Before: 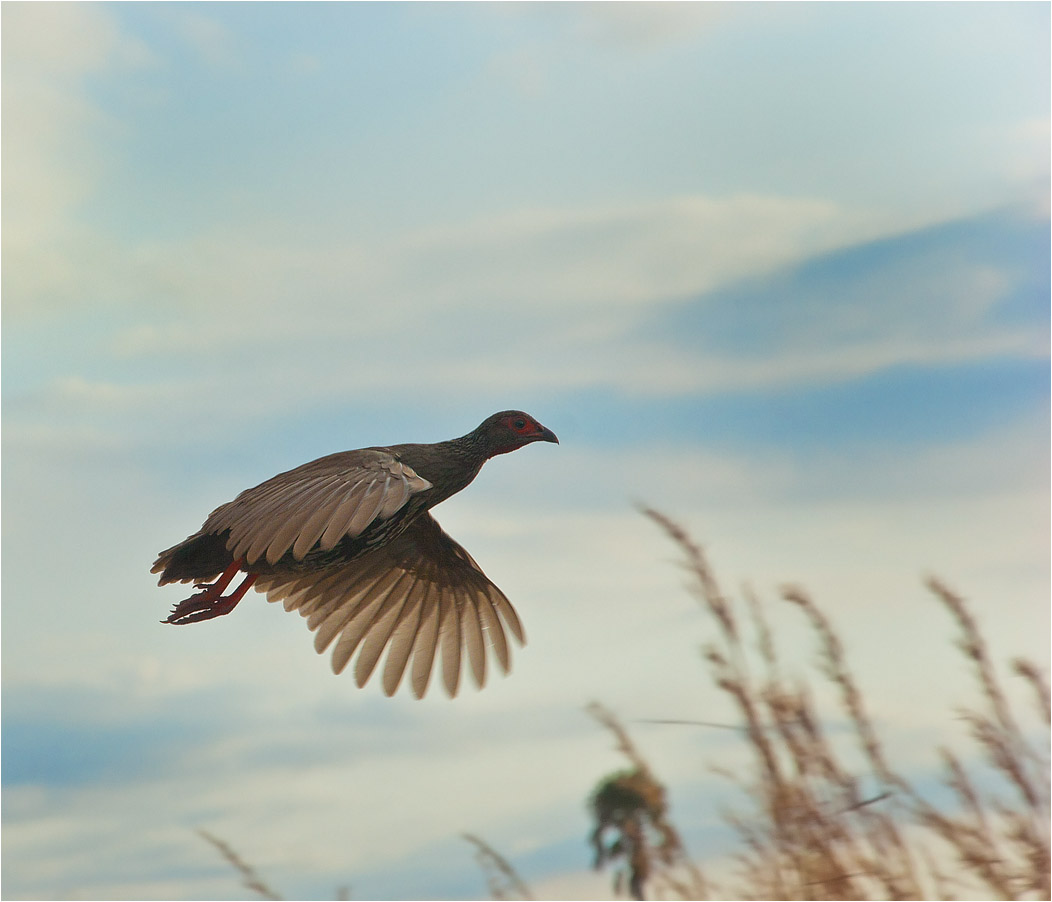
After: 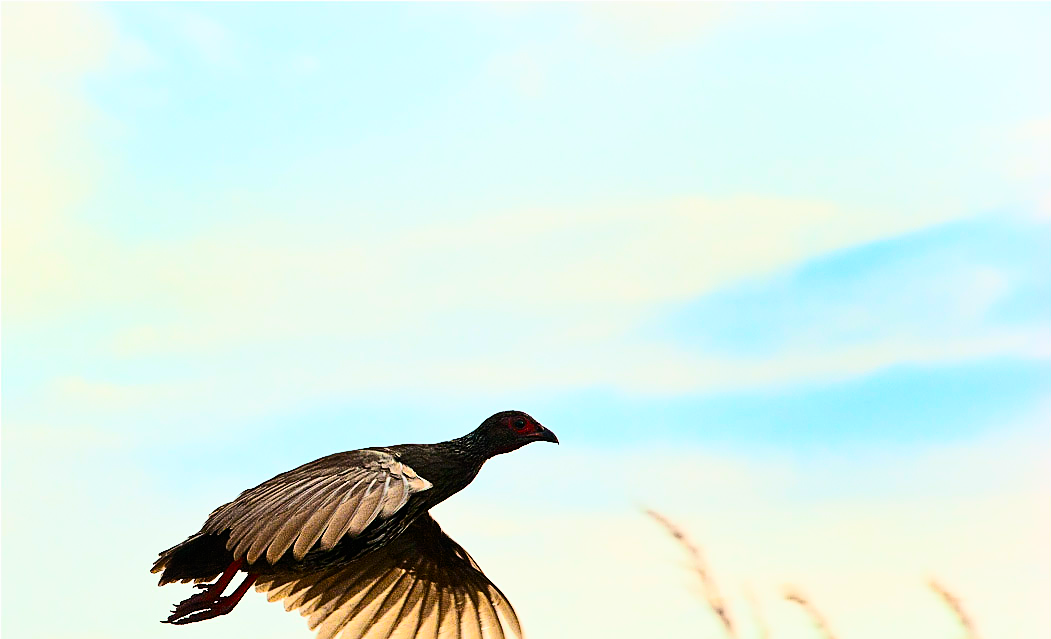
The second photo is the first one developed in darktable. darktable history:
color balance rgb: linear chroma grading › global chroma 14.541%, perceptual saturation grading › global saturation 25.517%, contrast -10.168%
contrast brightness saturation: contrast 0.409, brightness 0.113, saturation 0.206
exposure: black level correction 0, exposure 0.392 EV, compensate highlight preservation false
sharpen: amount 0.49
filmic rgb: black relative exposure -5.01 EV, white relative exposure 3.95 EV, hardness 2.89, contrast 1.3
tone equalizer: -8 EV -0.725 EV, -7 EV -0.672 EV, -6 EV -0.589 EV, -5 EV -0.411 EV, -3 EV 0.371 EV, -2 EV 0.6 EV, -1 EV 0.698 EV, +0 EV 0.749 EV, edges refinement/feathering 500, mask exposure compensation -1.57 EV, preserve details no
crop: right 0.001%, bottom 29.055%
